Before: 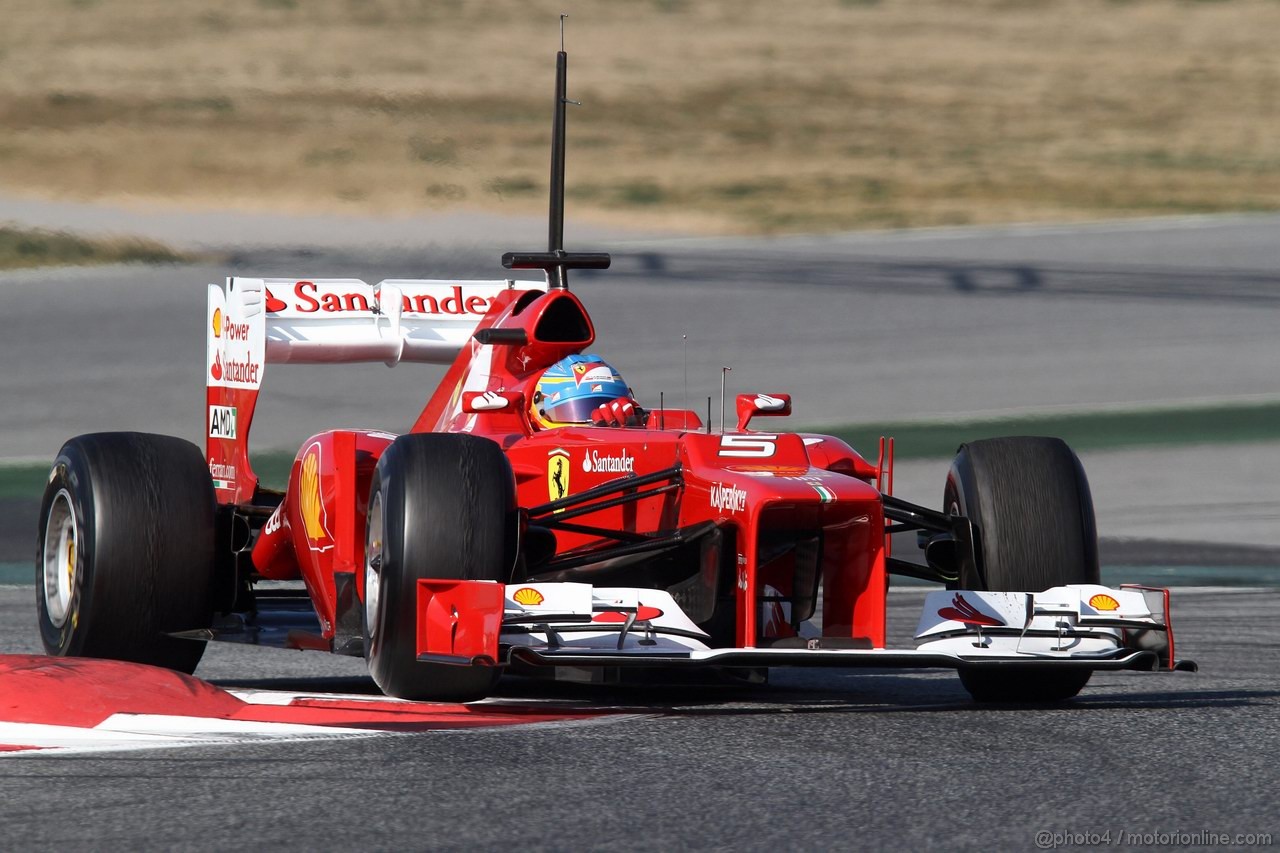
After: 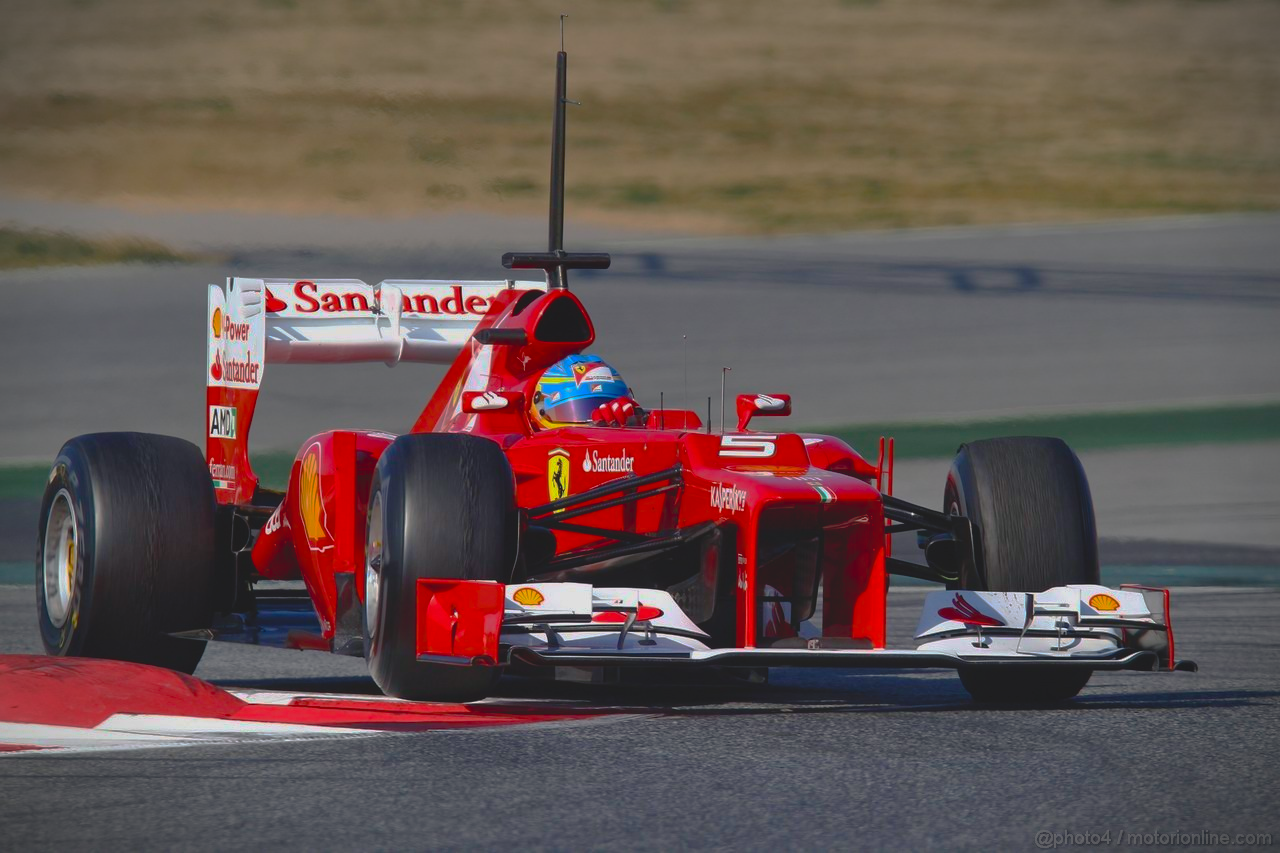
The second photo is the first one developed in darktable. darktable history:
color balance rgb: shadows lift › chroma 2.041%, shadows lift › hue 250.83°, perceptual saturation grading › global saturation 20%, perceptual saturation grading › highlights -25.674%, perceptual saturation grading › shadows 25.346%, global vibrance 20%
contrast brightness saturation: contrast -0.199, saturation 0.189
shadows and highlights: shadows 43.89, white point adjustment -1.28, soften with gaussian
vignetting: fall-off start 89.11%, fall-off radius 43.22%, width/height ratio 1.157, unbound false
base curve: curves: ch0 [(0, 0) (0.841, 0.609) (1, 1)], exposure shift 0.01, preserve colors none
